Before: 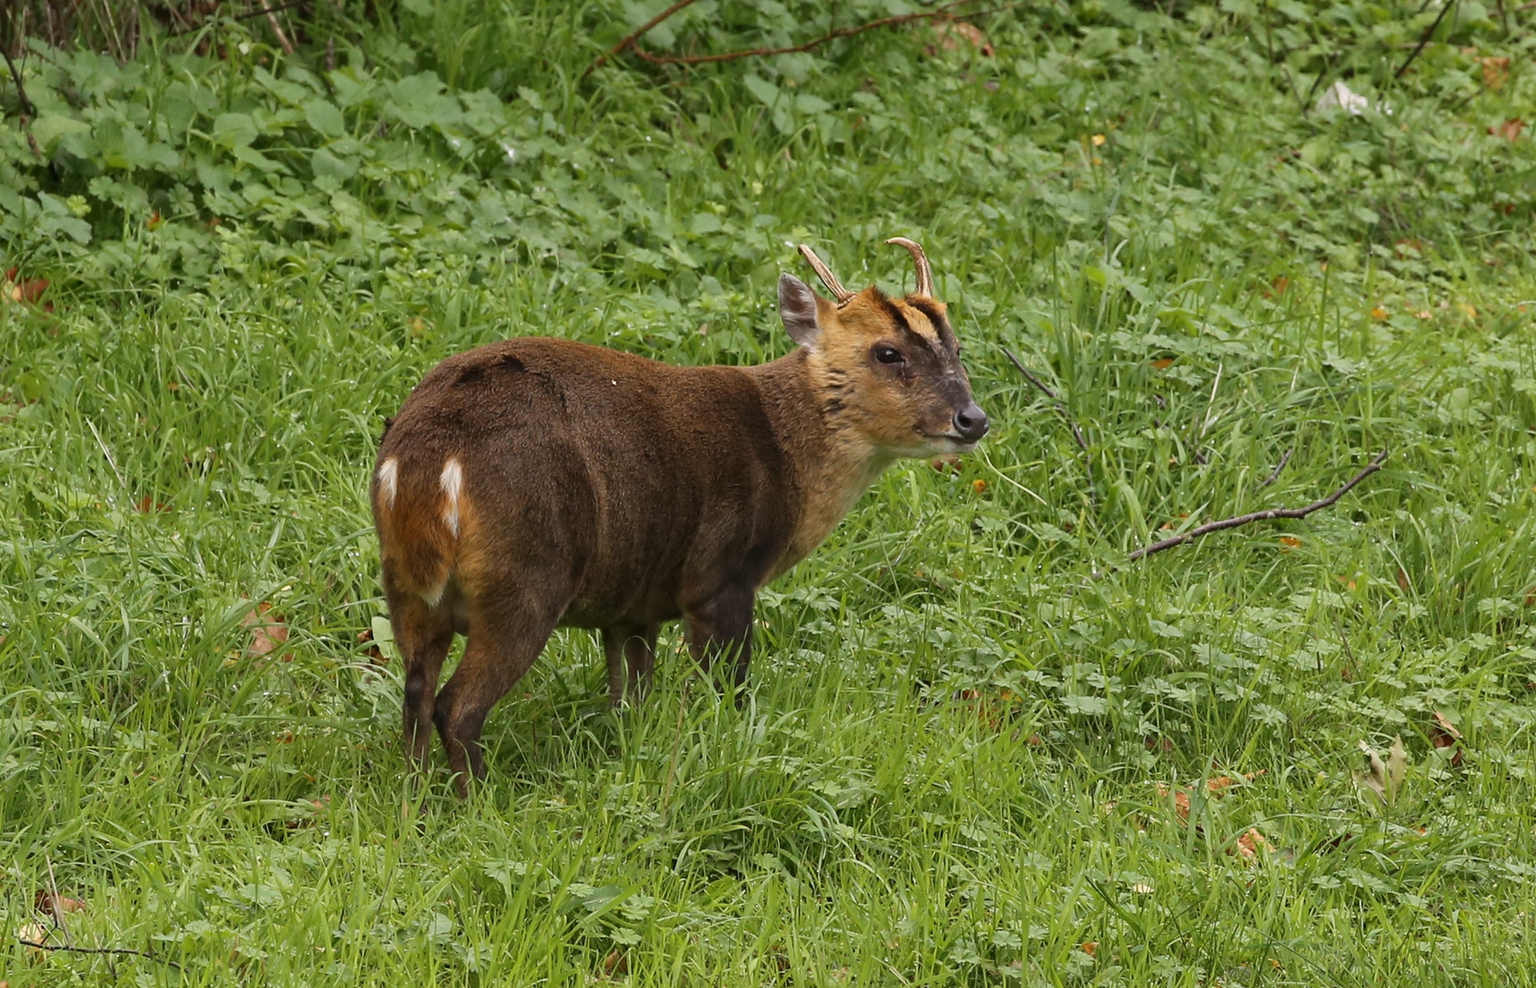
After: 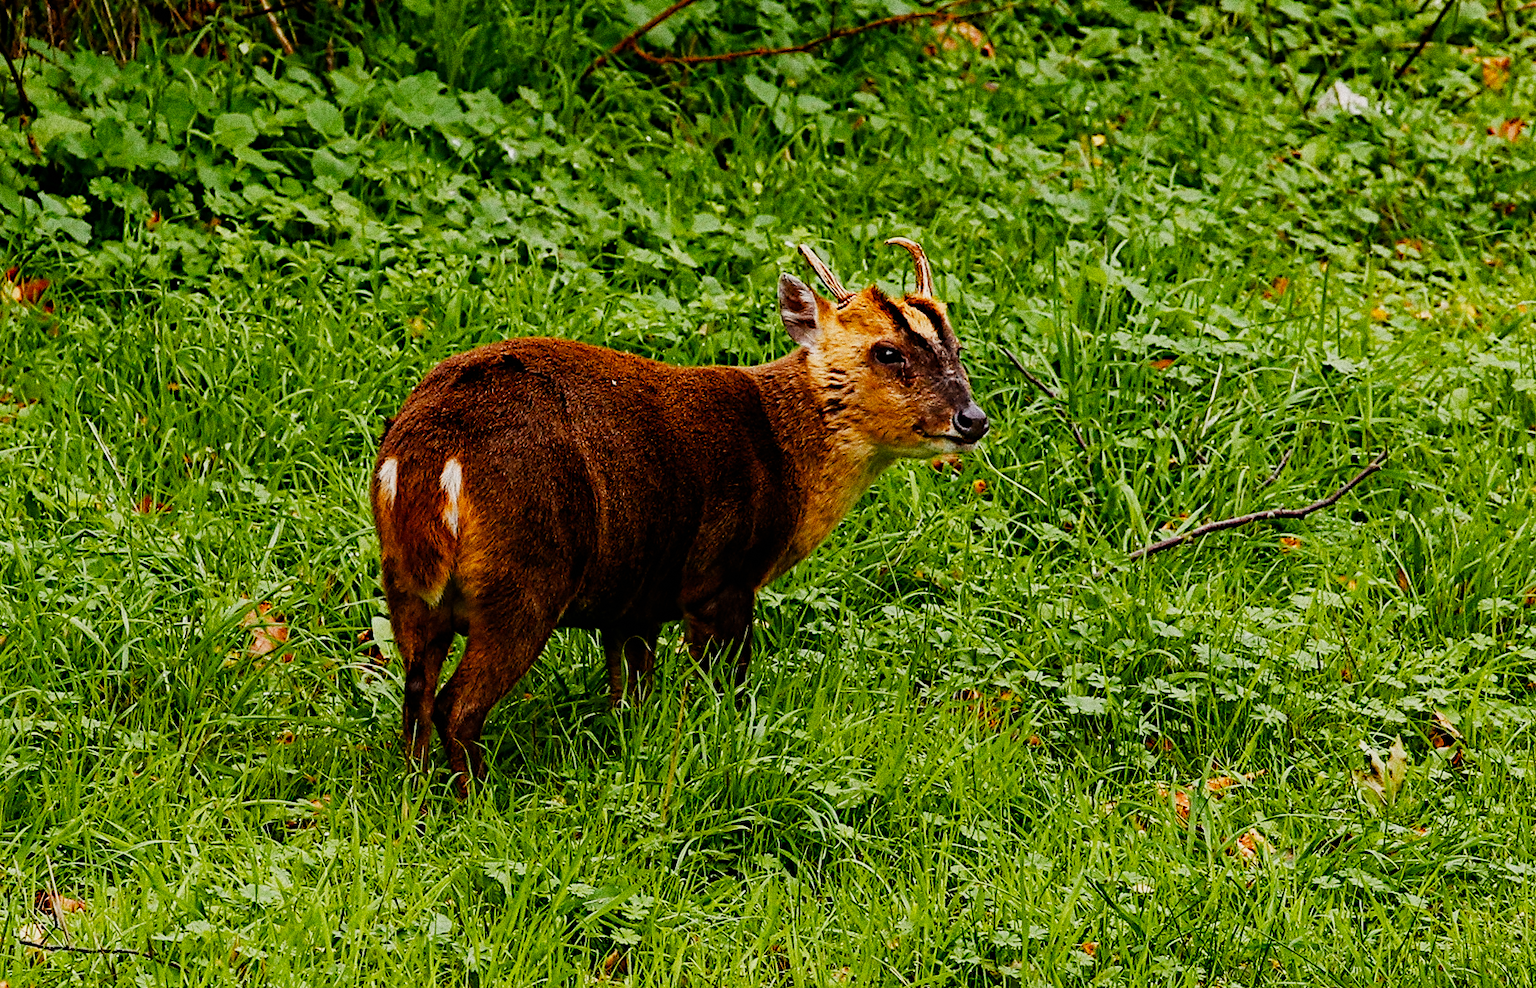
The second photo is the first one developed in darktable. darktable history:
contrast equalizer: y [[0.439, 0.44, 0.442, 0.457, 0.493, 0.498], [0.5 ×6], [0.5 ×6], [0 ×6], [0 ×6]], mix 0.59
color balance rgb: shadows lift › luminance -9.41%, highlights gain › luminance 17.6%, global offset › luminance -1.45%, perceptual saturation grading › highlights -17.77%, perceptual saturation grading › mid-tones 33.1%, perceptual saturation grading › shadows 50.52%, global vibrance 24.22%
color equalizer "oranges": saturation › orange 1.04, hue › orange -8.78, brightness › orange 1.17
color equalizer "blues": saturation › blue 1.25, hue › blue -12.68, brightness › blue 0.793, node placement 6°
diffuse or sharpen "sharpen demosaicing: AA filter": edge sensitivity 1, 1st order anisotropy 100%, 2nd order anisotropy 100%, 3rd order anisotropy 100%, 4th order anisotropy 100%, 1st order speed -25%, 2nd order speed -25%, 3rd order speed -25%, 4th order speed -25%
diffuse or sharpen "diffusion": radius span 77, 1st order speed 50%, 2nd order speed 50%, 3rd order speed 50%, 4th order speed 50% | blend: blend mode normal, opacity 25%; mask: uniform (no mask)
grain "silver grain": coarseness 0.09 ISO, strength 40%
sigmoid: contrast 1.81, skew -0.21, preserve hue 0%, red attenuation 0.1, red rotation 0.035, green attenuation 0.1, green rotation -0.017, blue attenuation 0.15, blue rotation -0.052, base primaries Rec2020
